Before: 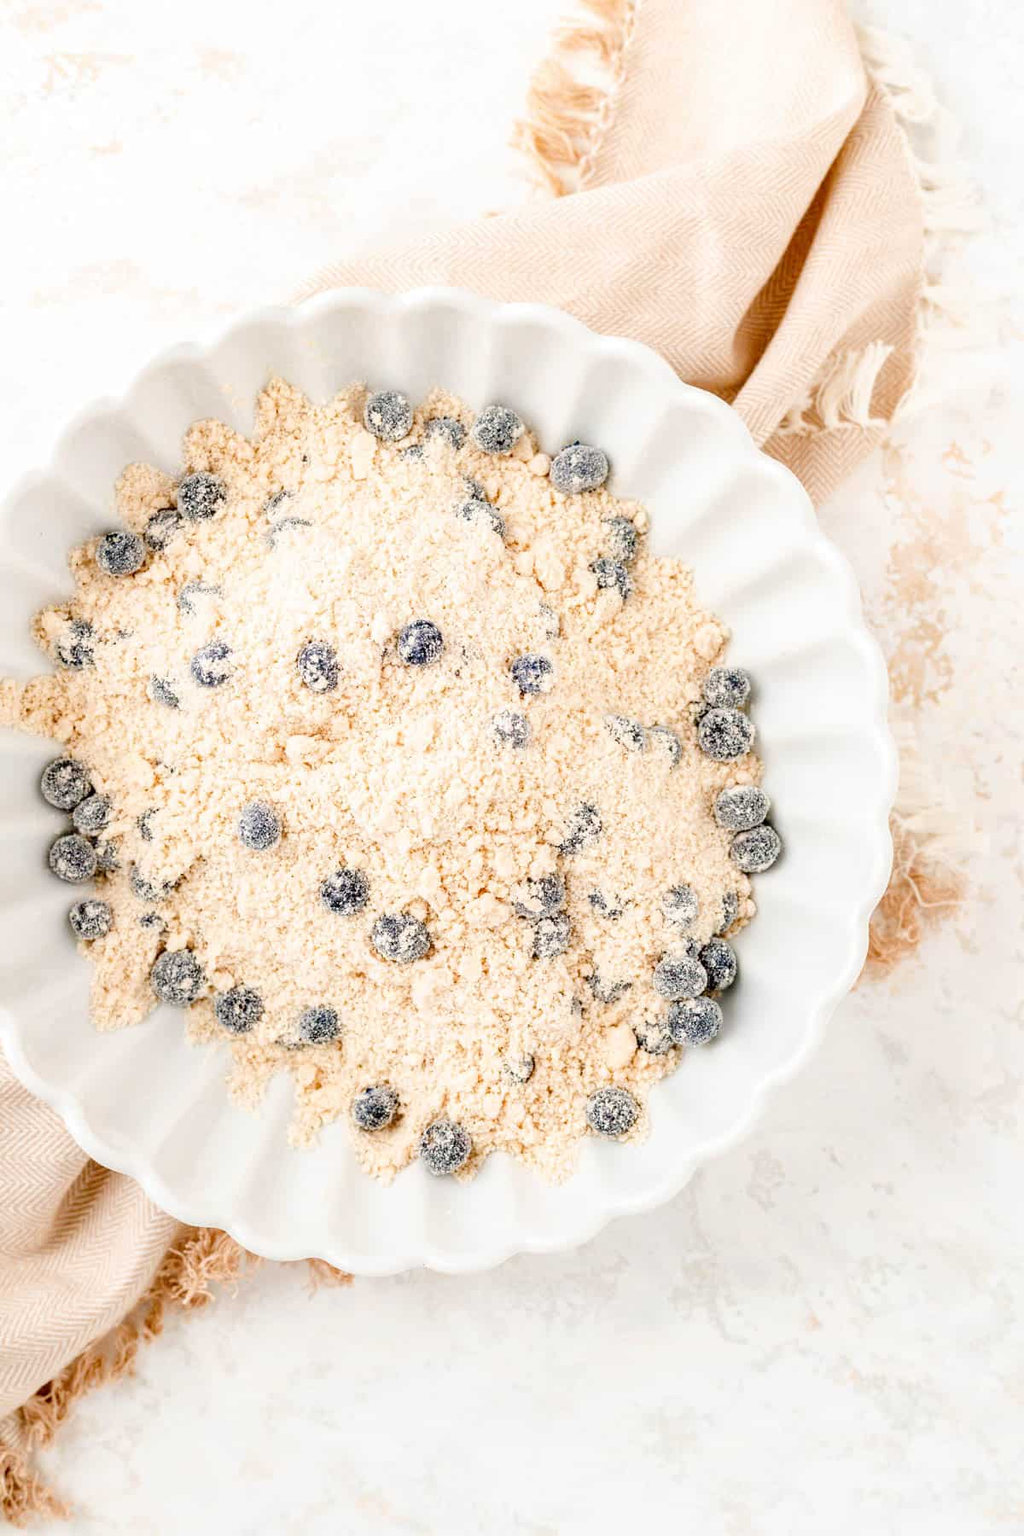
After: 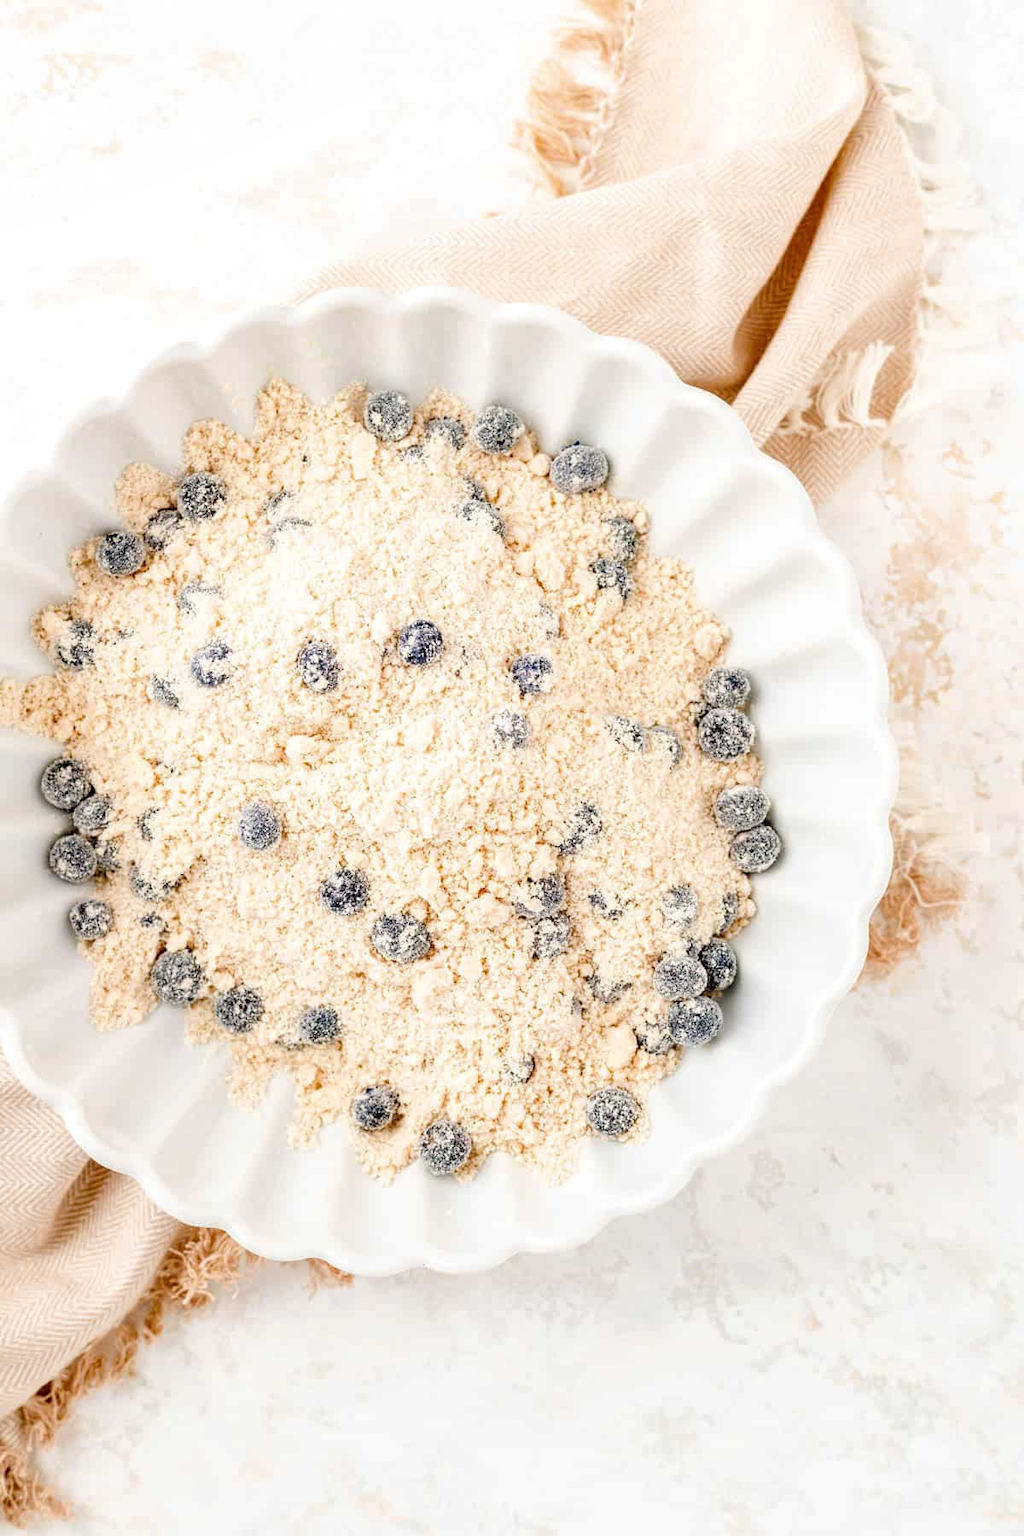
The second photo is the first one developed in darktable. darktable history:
local contrast: highlights 106%, shadows 99%, detail 119%, midtone range 0.2
